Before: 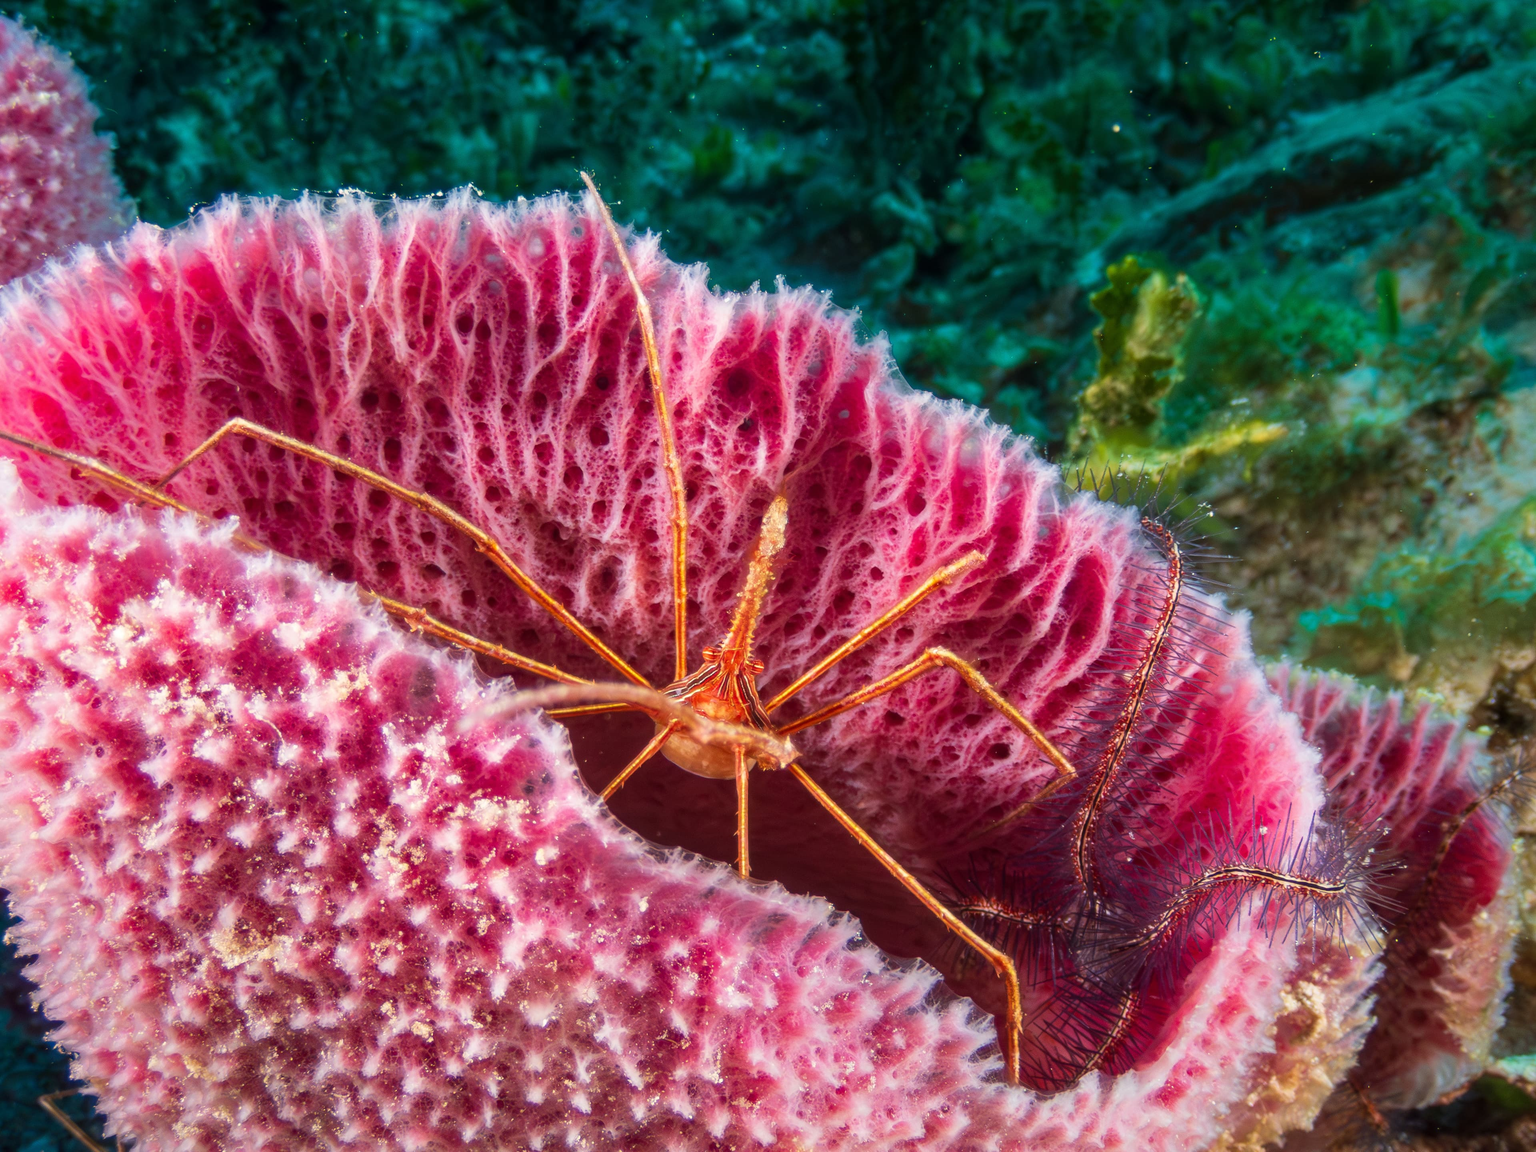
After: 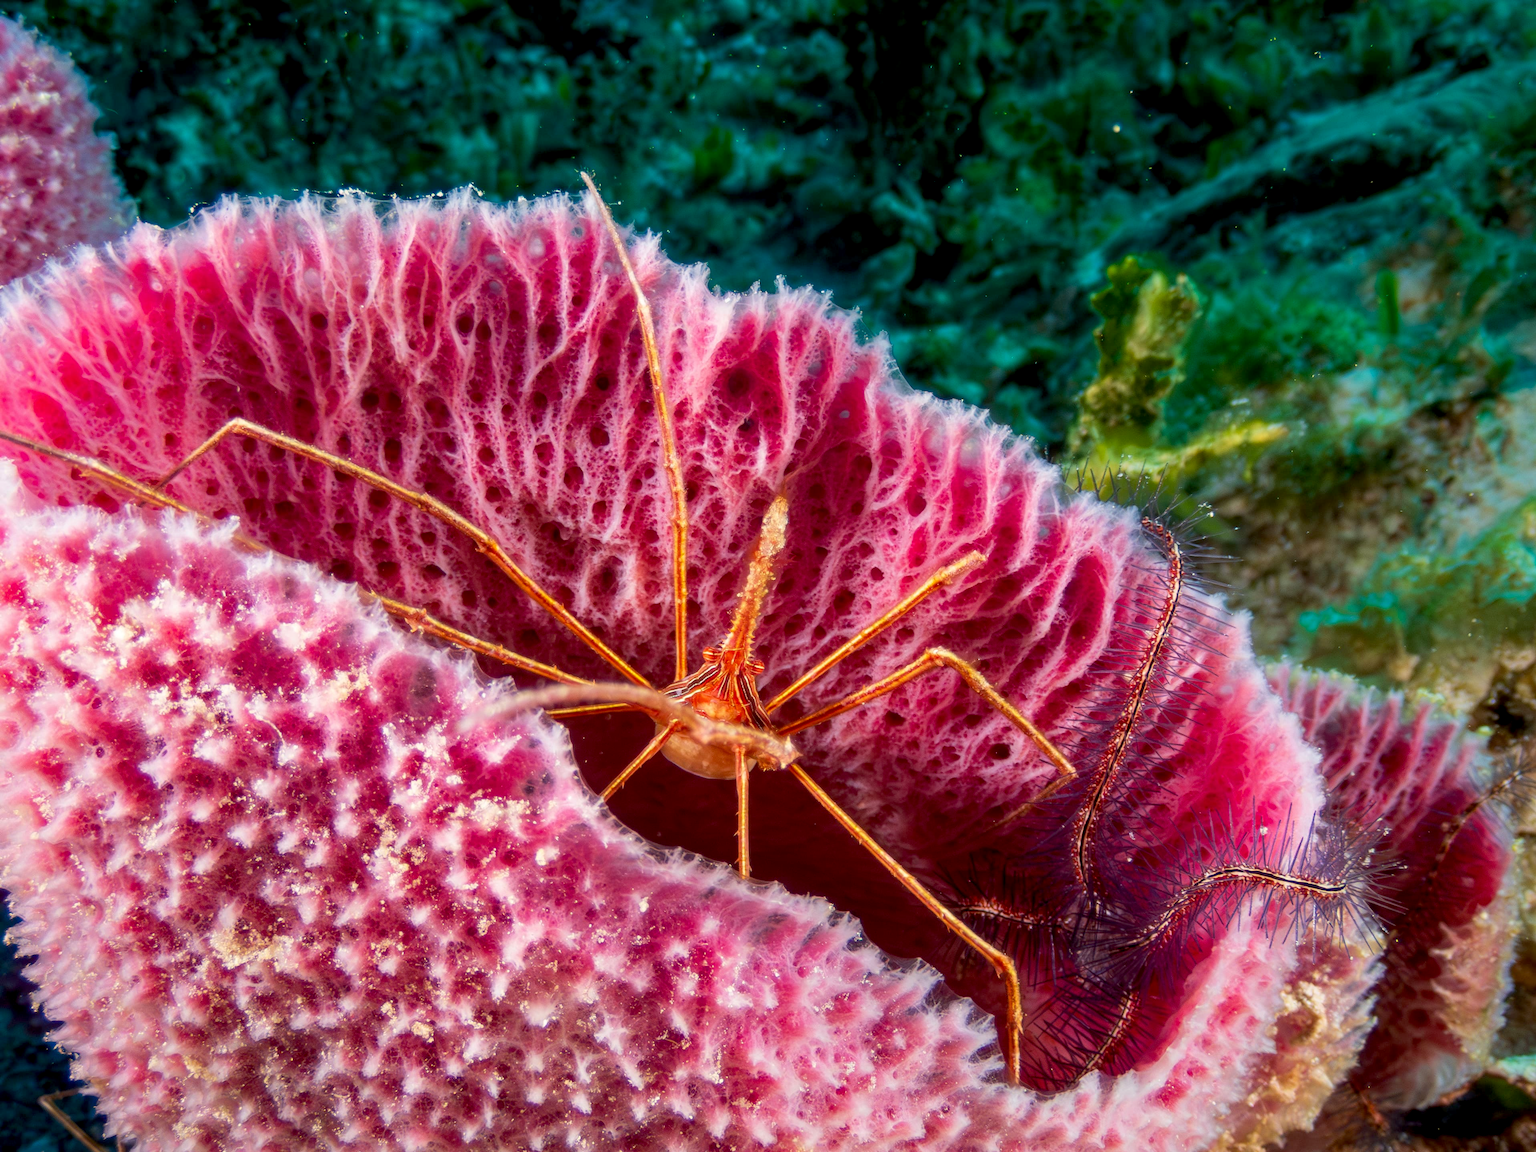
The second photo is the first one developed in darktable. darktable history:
exposure: black level correction 0.01, exposure 0.009 EV, compensate highlight preservation false
